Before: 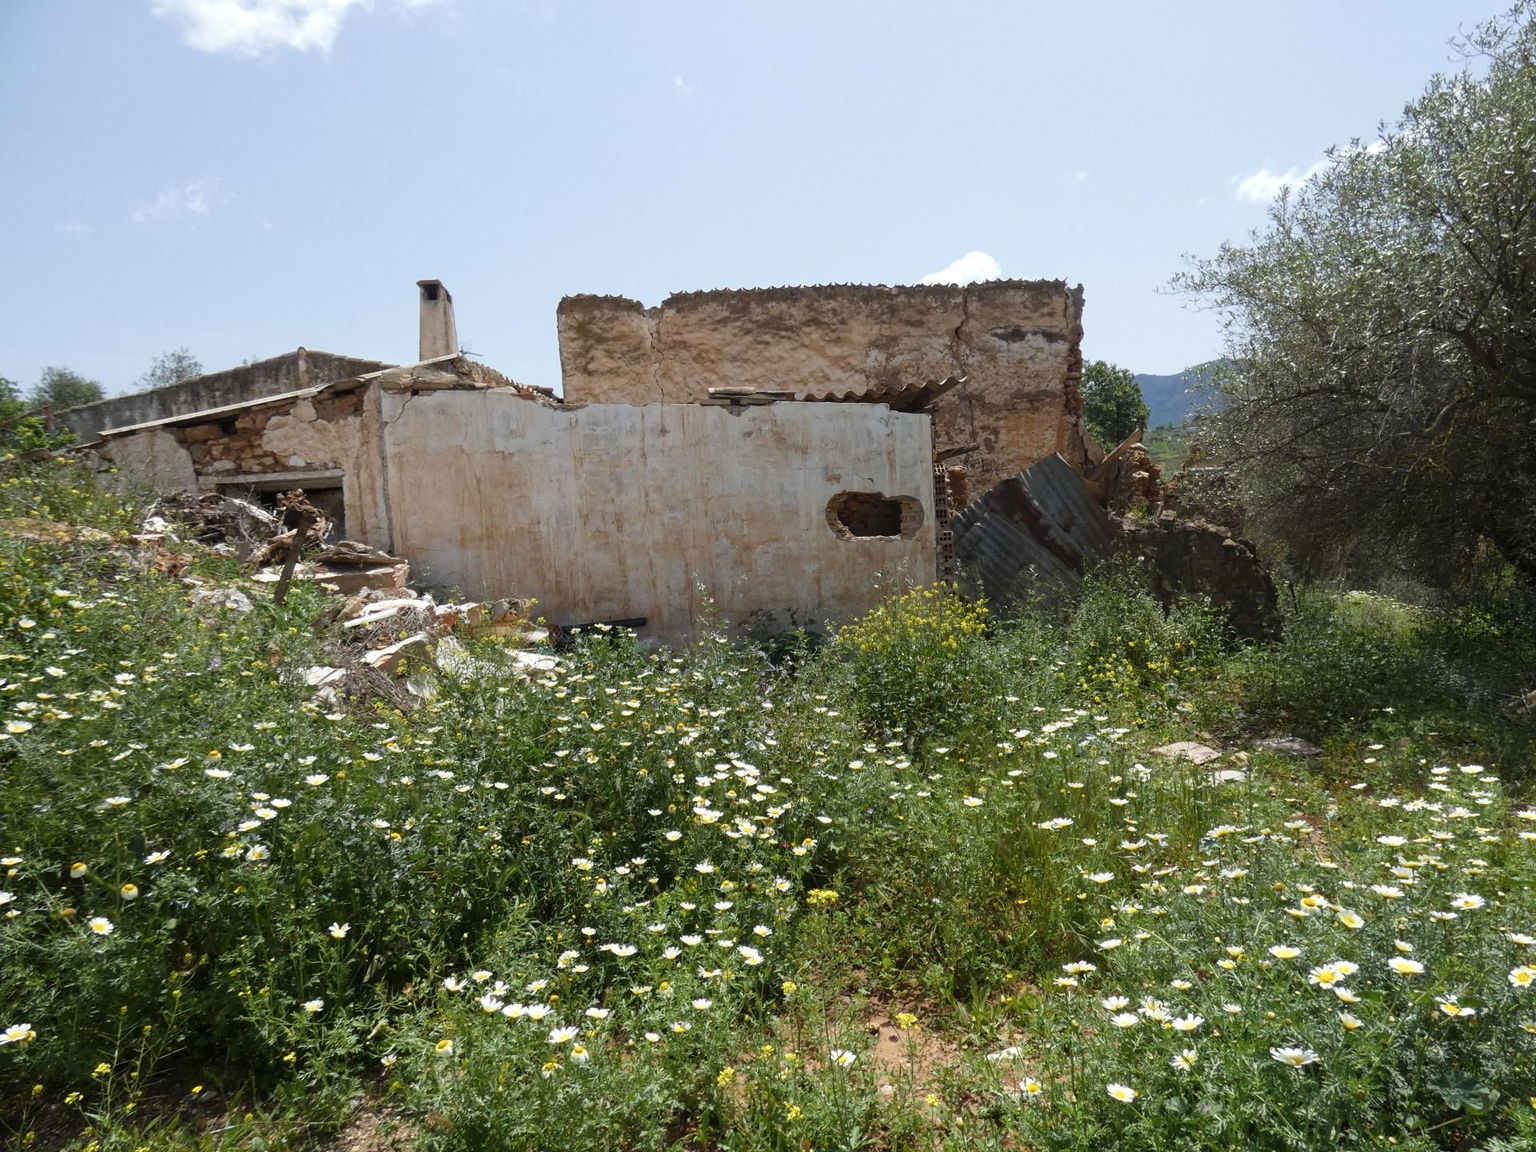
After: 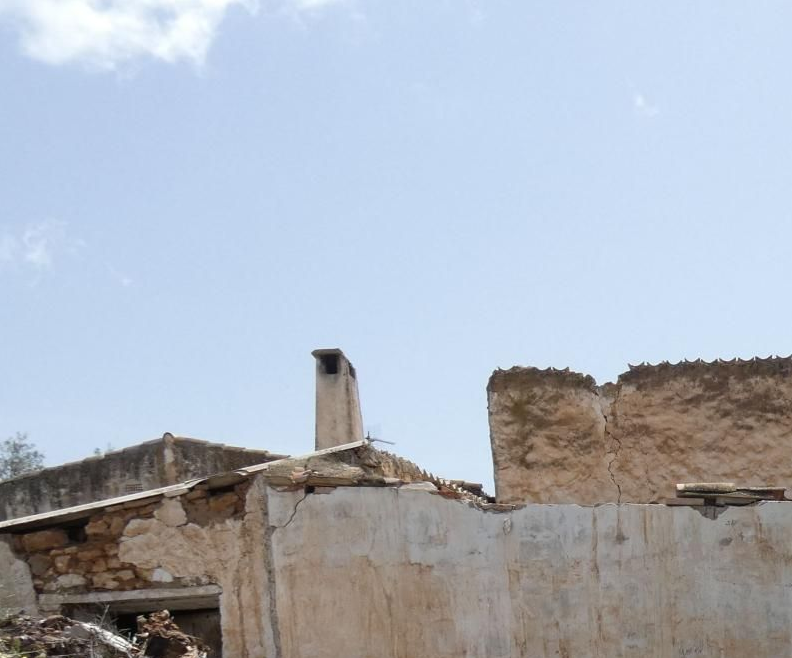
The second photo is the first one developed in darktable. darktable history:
crop and rotate: left 10.9%, top 0.105%, right 47.809%, bottom 54.162%
